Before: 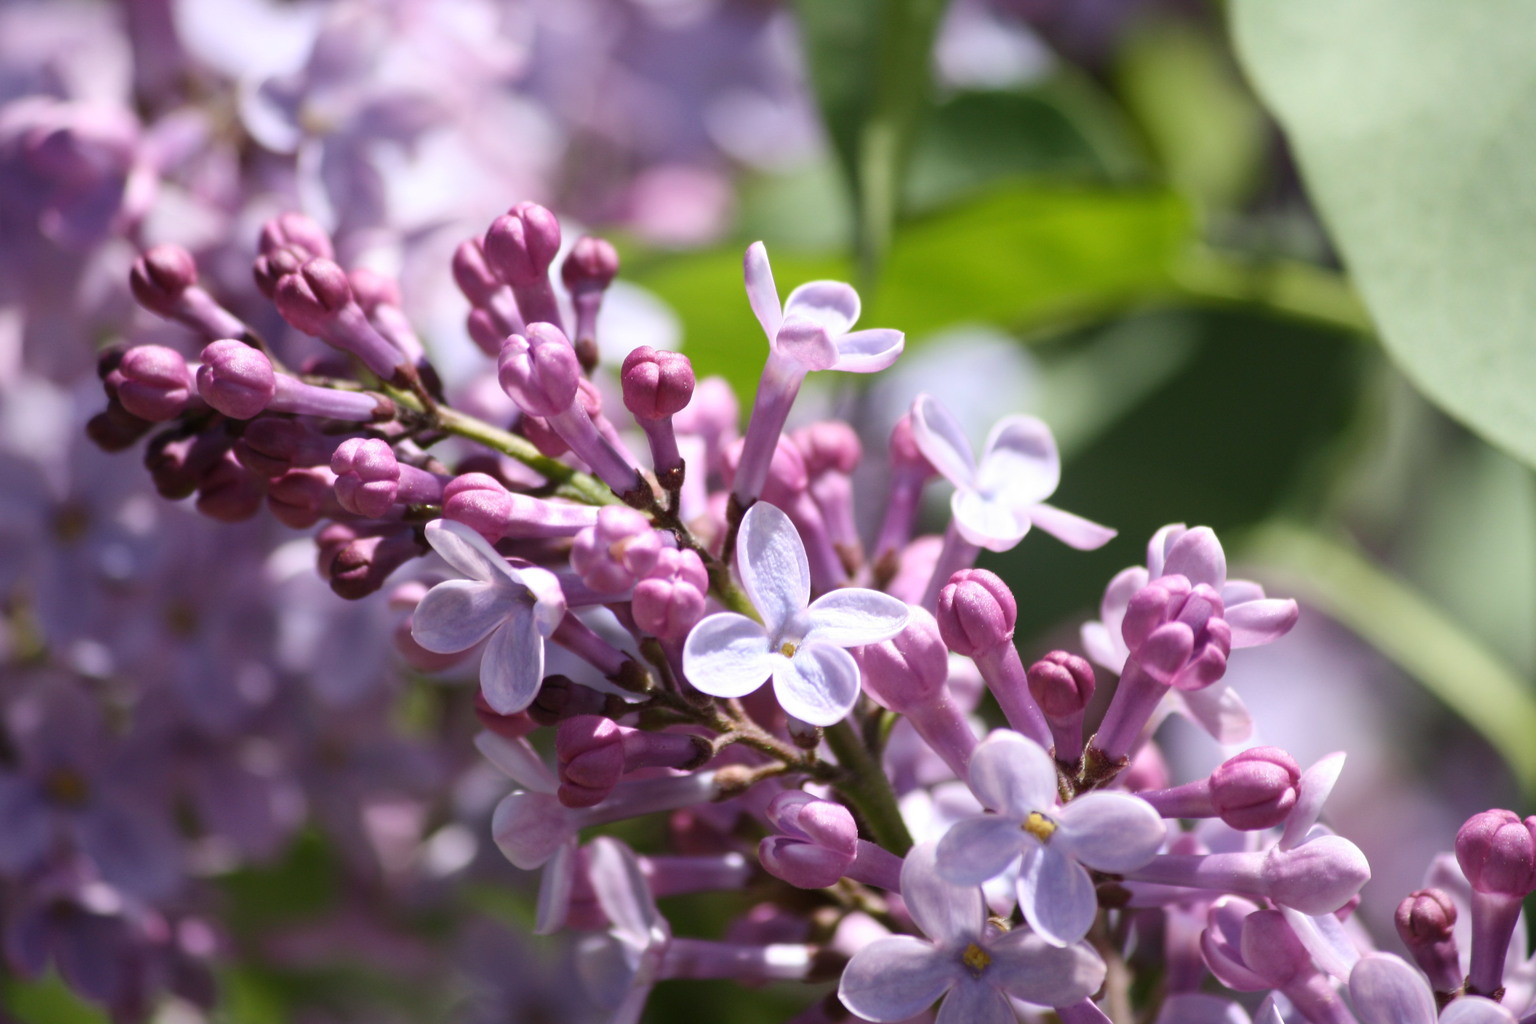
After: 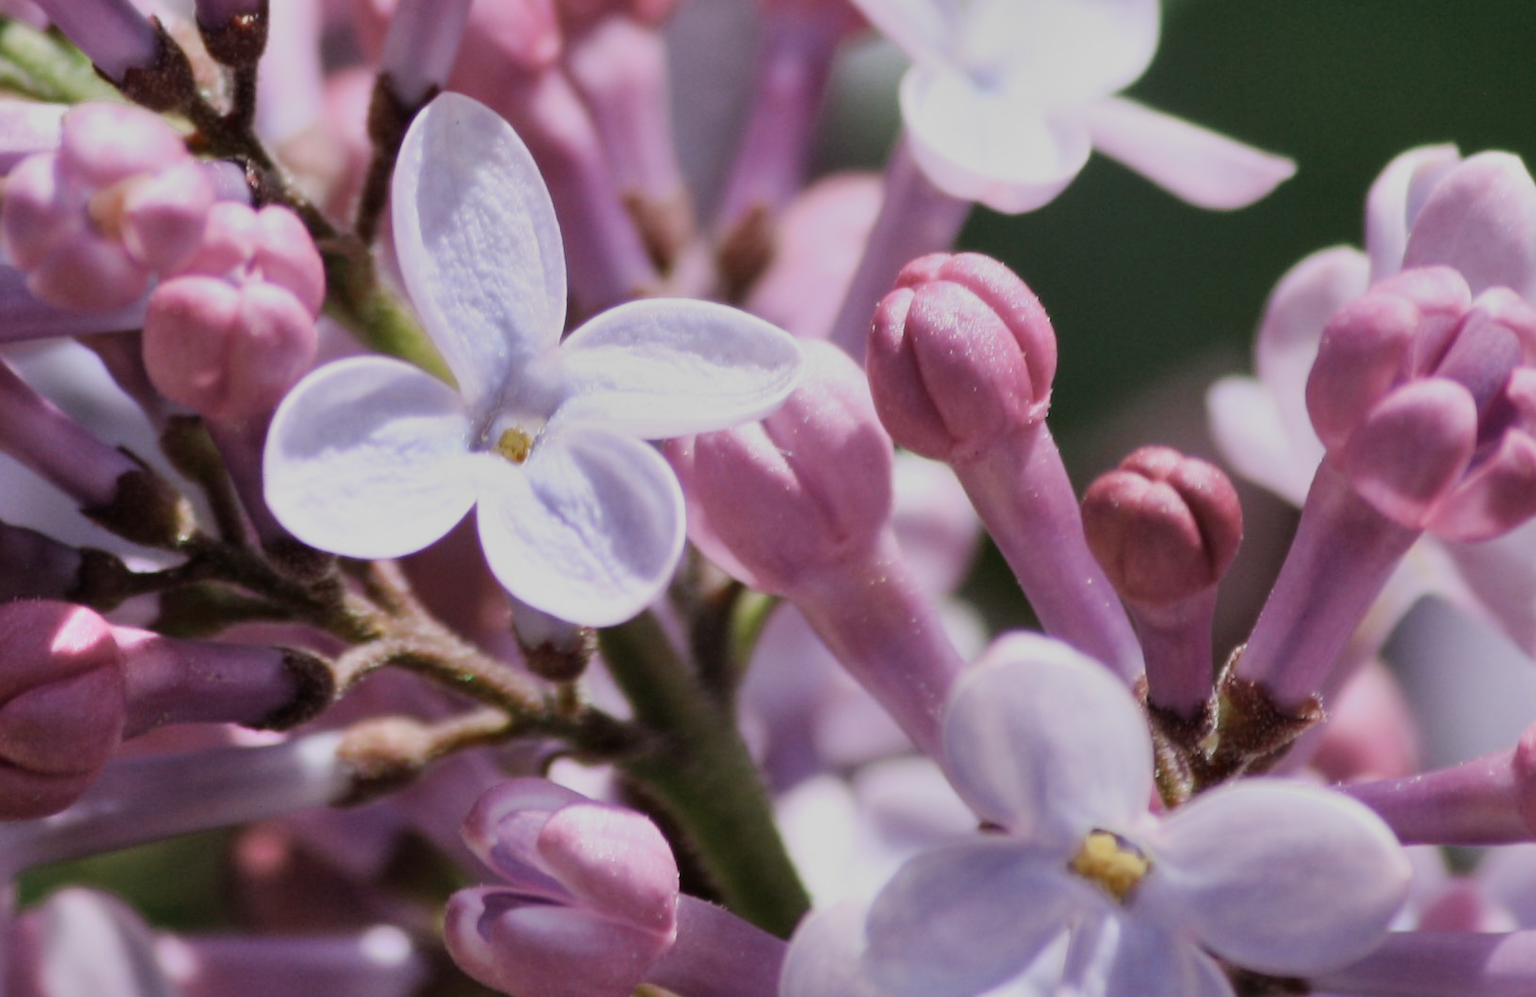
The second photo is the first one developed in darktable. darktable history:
crop: left 37.221%, top 45.169%, right 20.63%, bottom 13.777%
filmic rgb: black relative exposure -16 EV, white relative exposure 6.92 EV, hardness 4.7
color zones: curves: ch0 [(0, 0.5) (0.125, 0.4) (0.25, 0.5) (0.375, 0.4) (0.5, 0.4) (0.625, 0.6) (0.75, 0.6) (0.875, 0.5)]; ch1 [(0, 0.4) (0.125, 0.5) (0.25, 0.4) (0.375, 0.4) (0.5, 0.4) (0.625, 0.4) (0.75, 0.5) (0.875, 0.4)]; ch2 [(0, 0.6) (0.125, 0.5) (0.25, 0.5) (0.375, 0.6) (0.5, 0.6) (0.625, 0.5) (0.75, 0.5) (0.875, 0.5)]
shadows and highlights: low approximation 0.01, soften with gaussian
